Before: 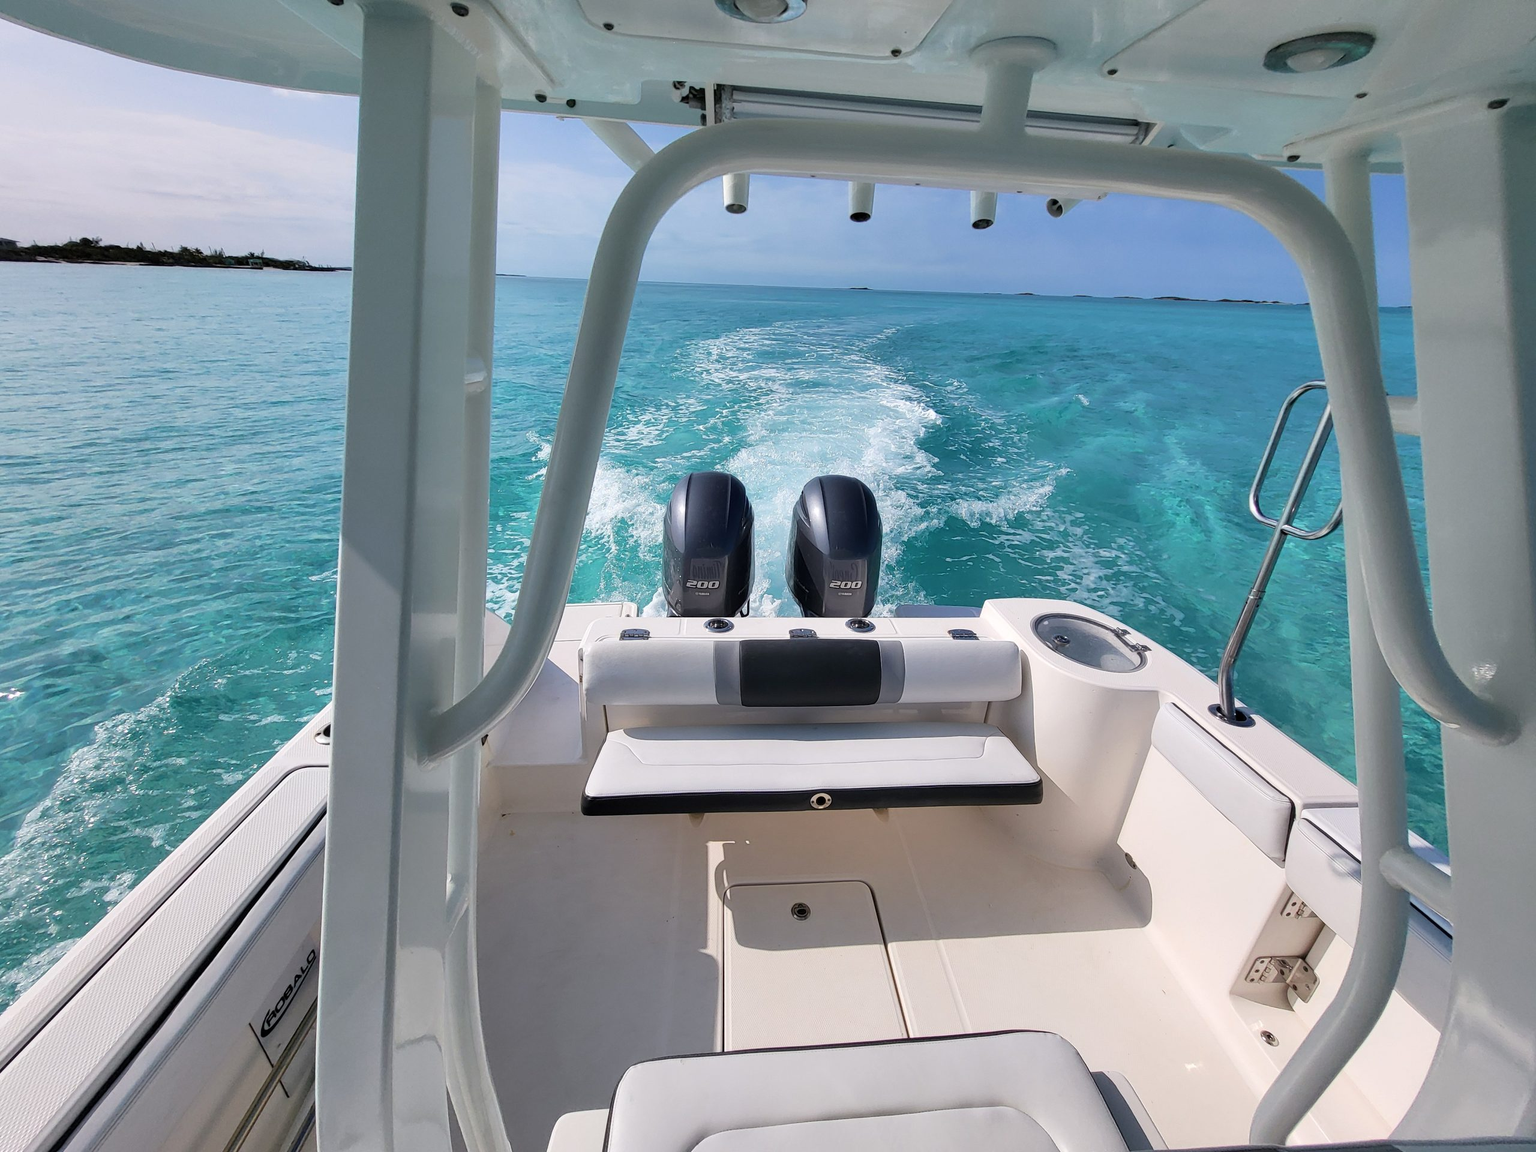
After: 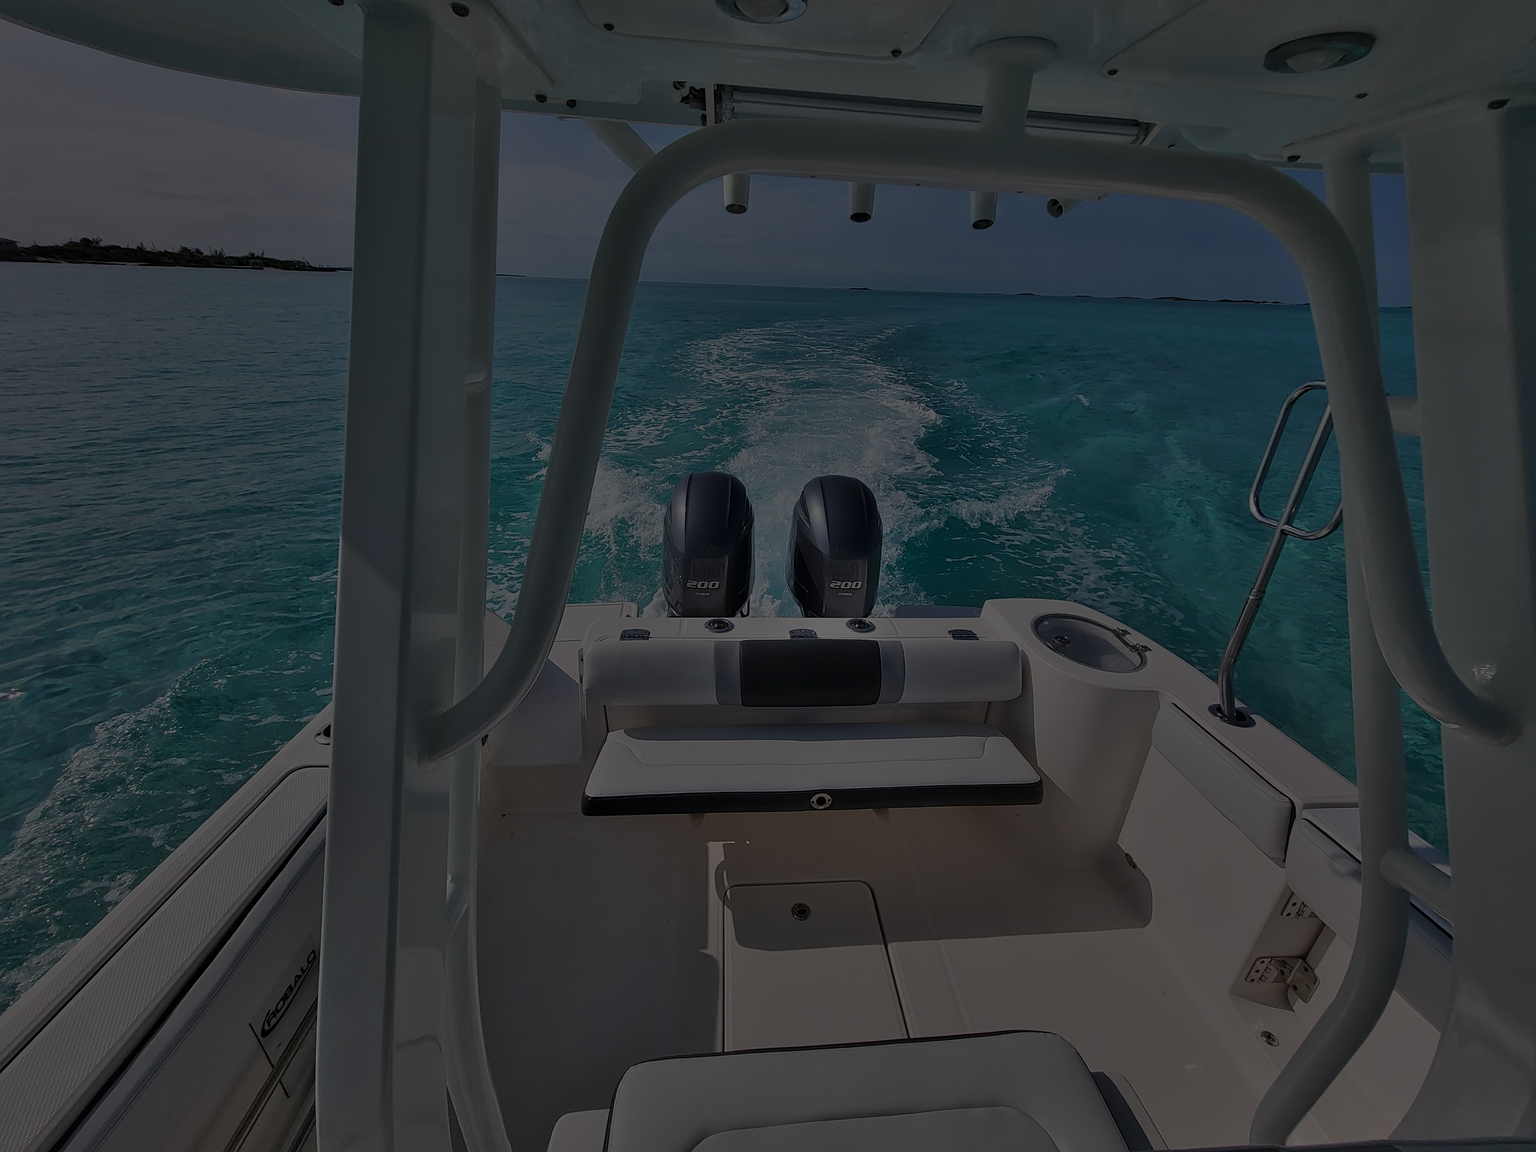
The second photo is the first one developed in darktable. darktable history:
sharpen: on, module defaults
shadows and highlights: white point adjustment 0.1, highlights -70, soften with gaussian
tone equalizer: -8 EV -2 EV, -7 EV -2 EV, -6 EV -2 EV, -5 EV -2 EV, -4 EV -2 EV, -3 EV -2 EV, -2 EV -2 EV, -1 EV -1.63 EV, +0 EV -2 EV
